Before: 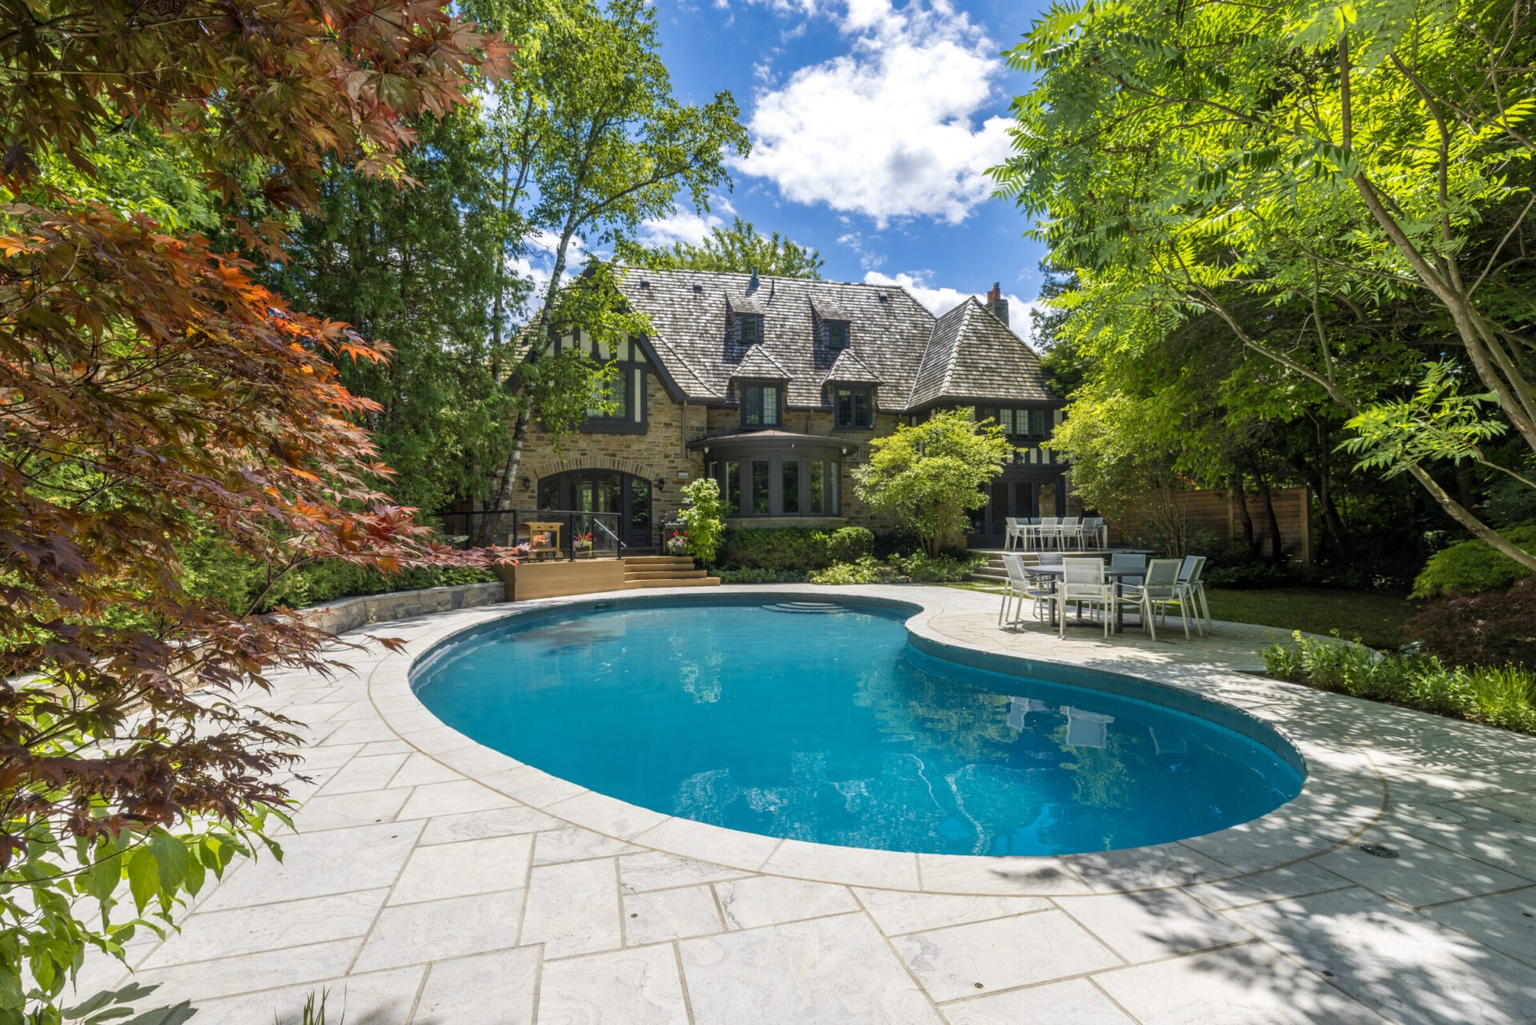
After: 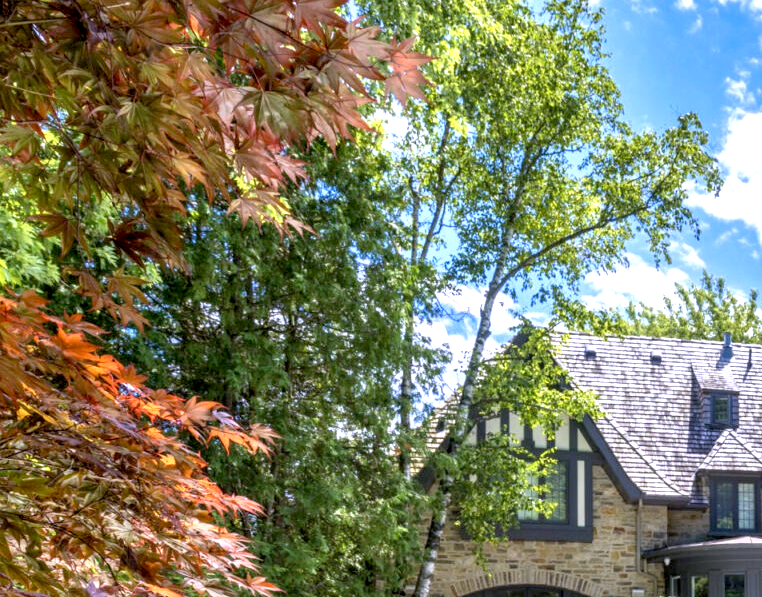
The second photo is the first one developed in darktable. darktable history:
exposure: black level correction 0.008, exposure 0.977 EV, compensate highlight preservation false
color calibration: illuminant custom, x 0.367, y 0.392, temperature 4434.94 K
crop and rotate: left 11.264%, top 0.081%, right 49.002%, bottom 53.299%
